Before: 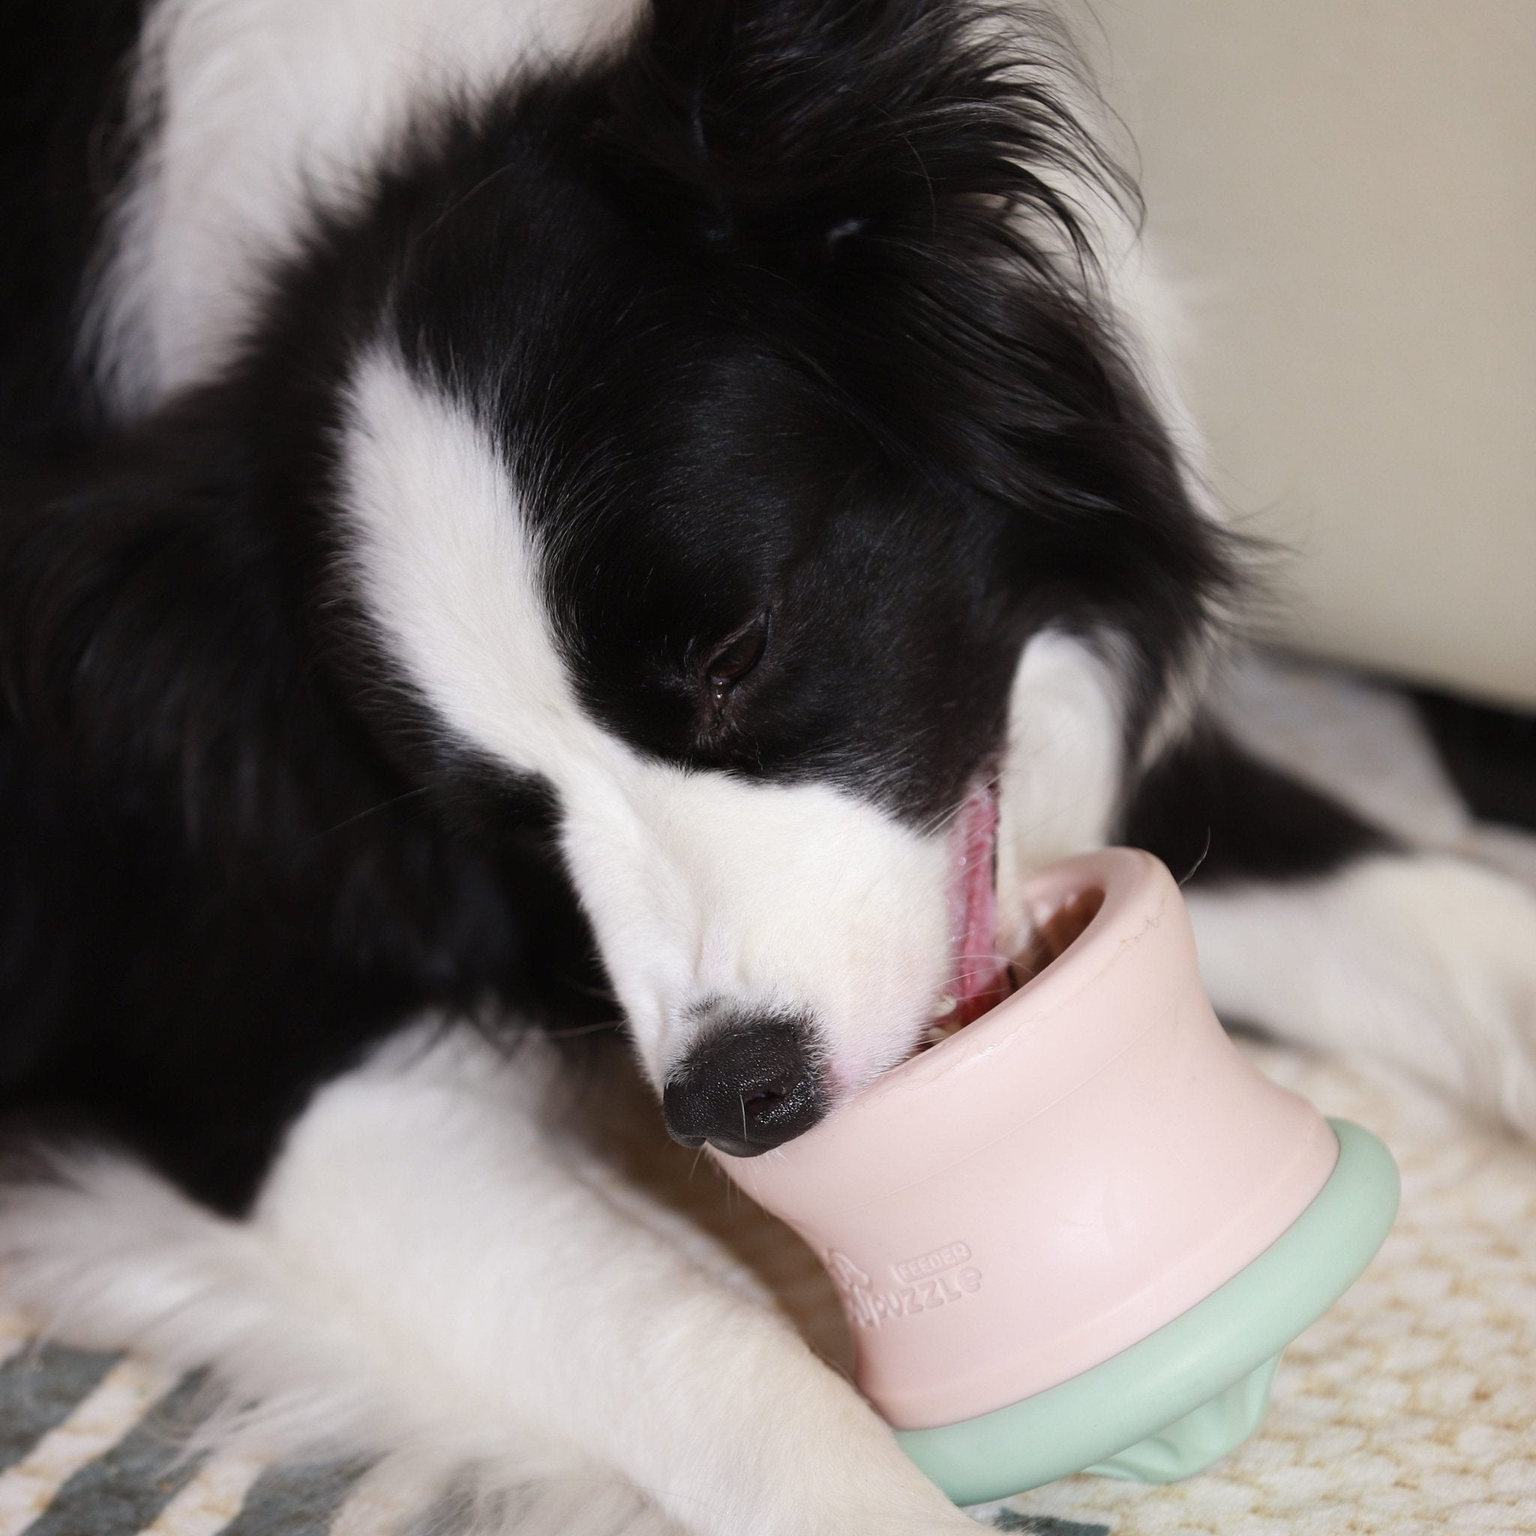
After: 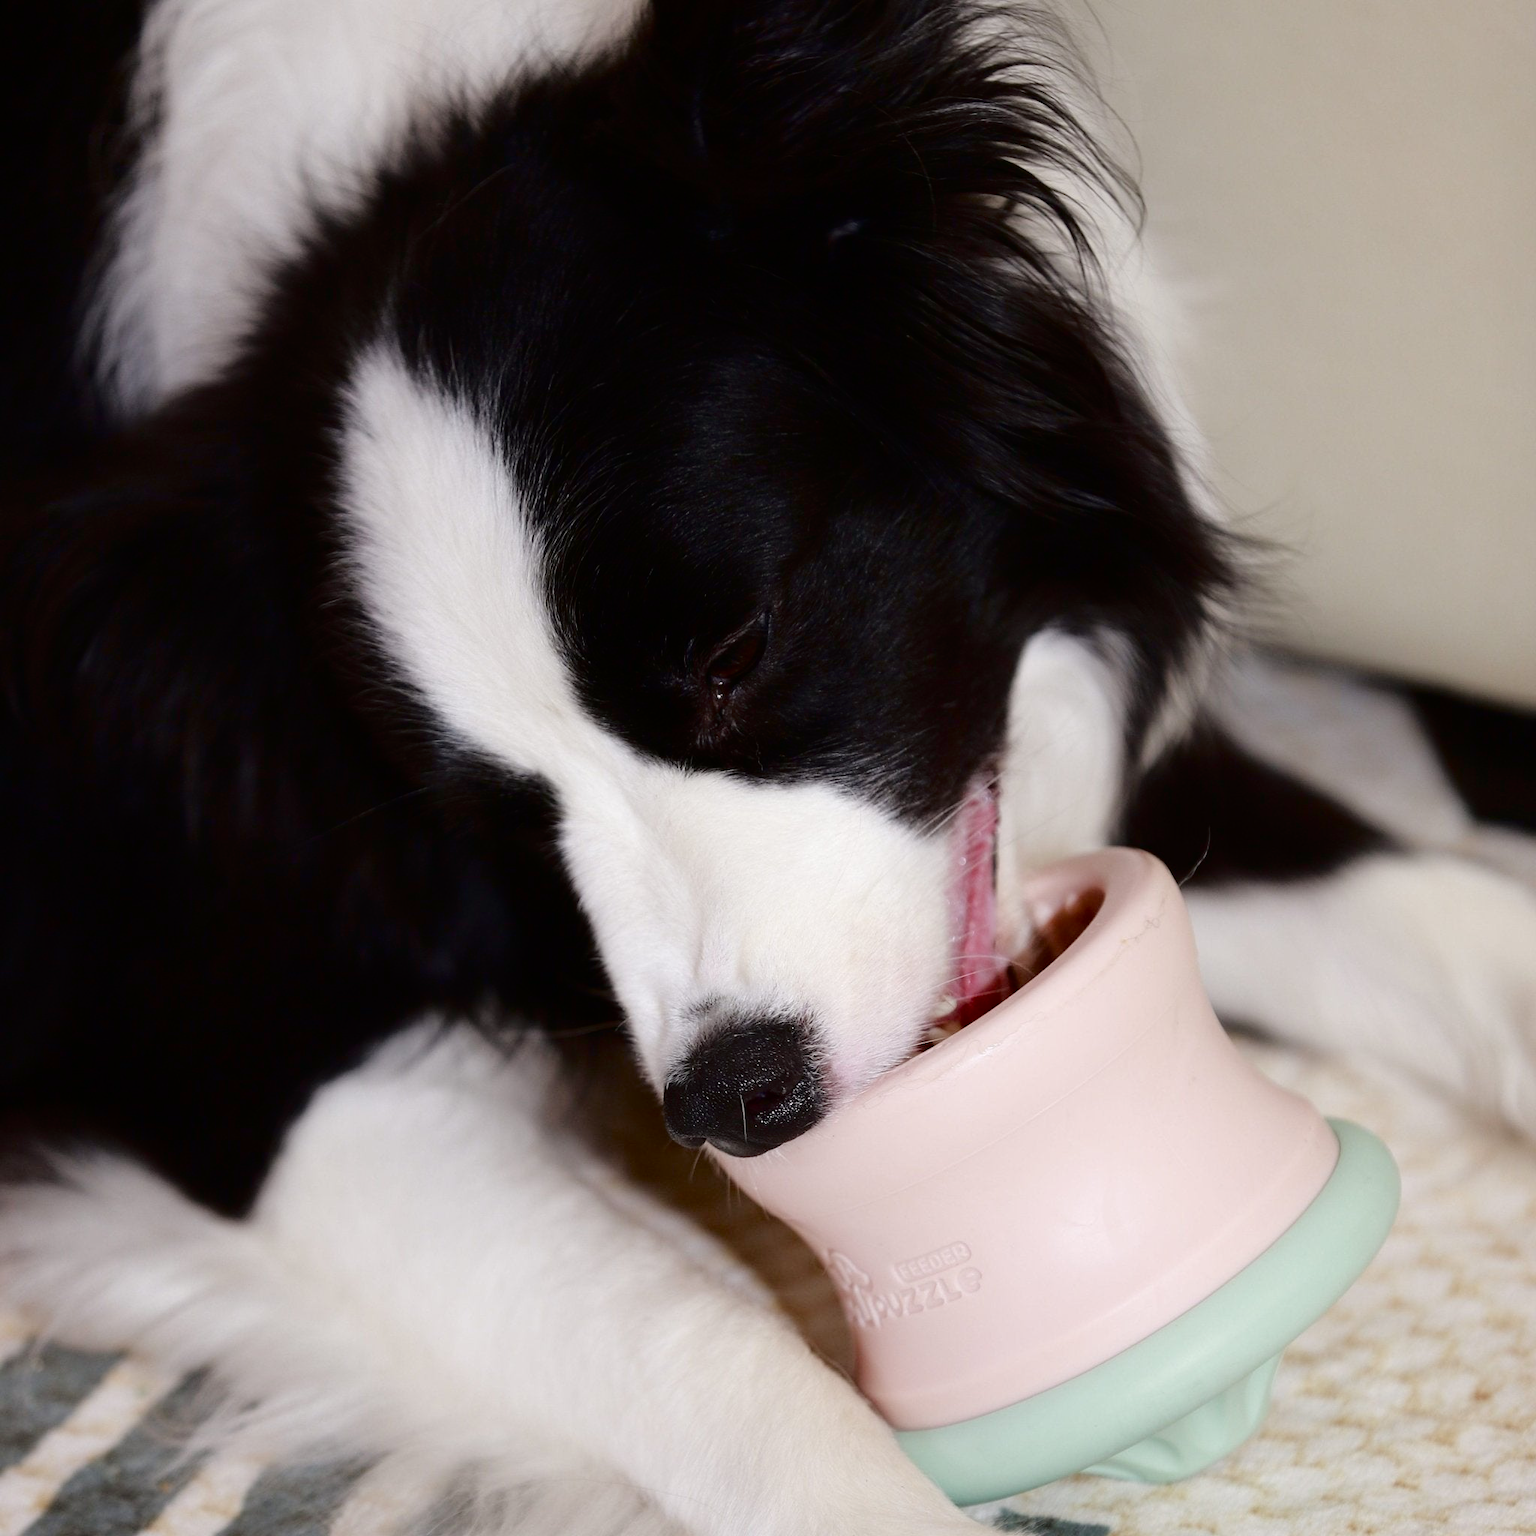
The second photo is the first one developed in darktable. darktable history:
color balance rgb: perceptual saturation grading › global saturation 20%, perceptual saturation grading › highlights -25%, perceptual saturation grading › shadows 25%
fill light: exposure -2 EV, width 8.6
